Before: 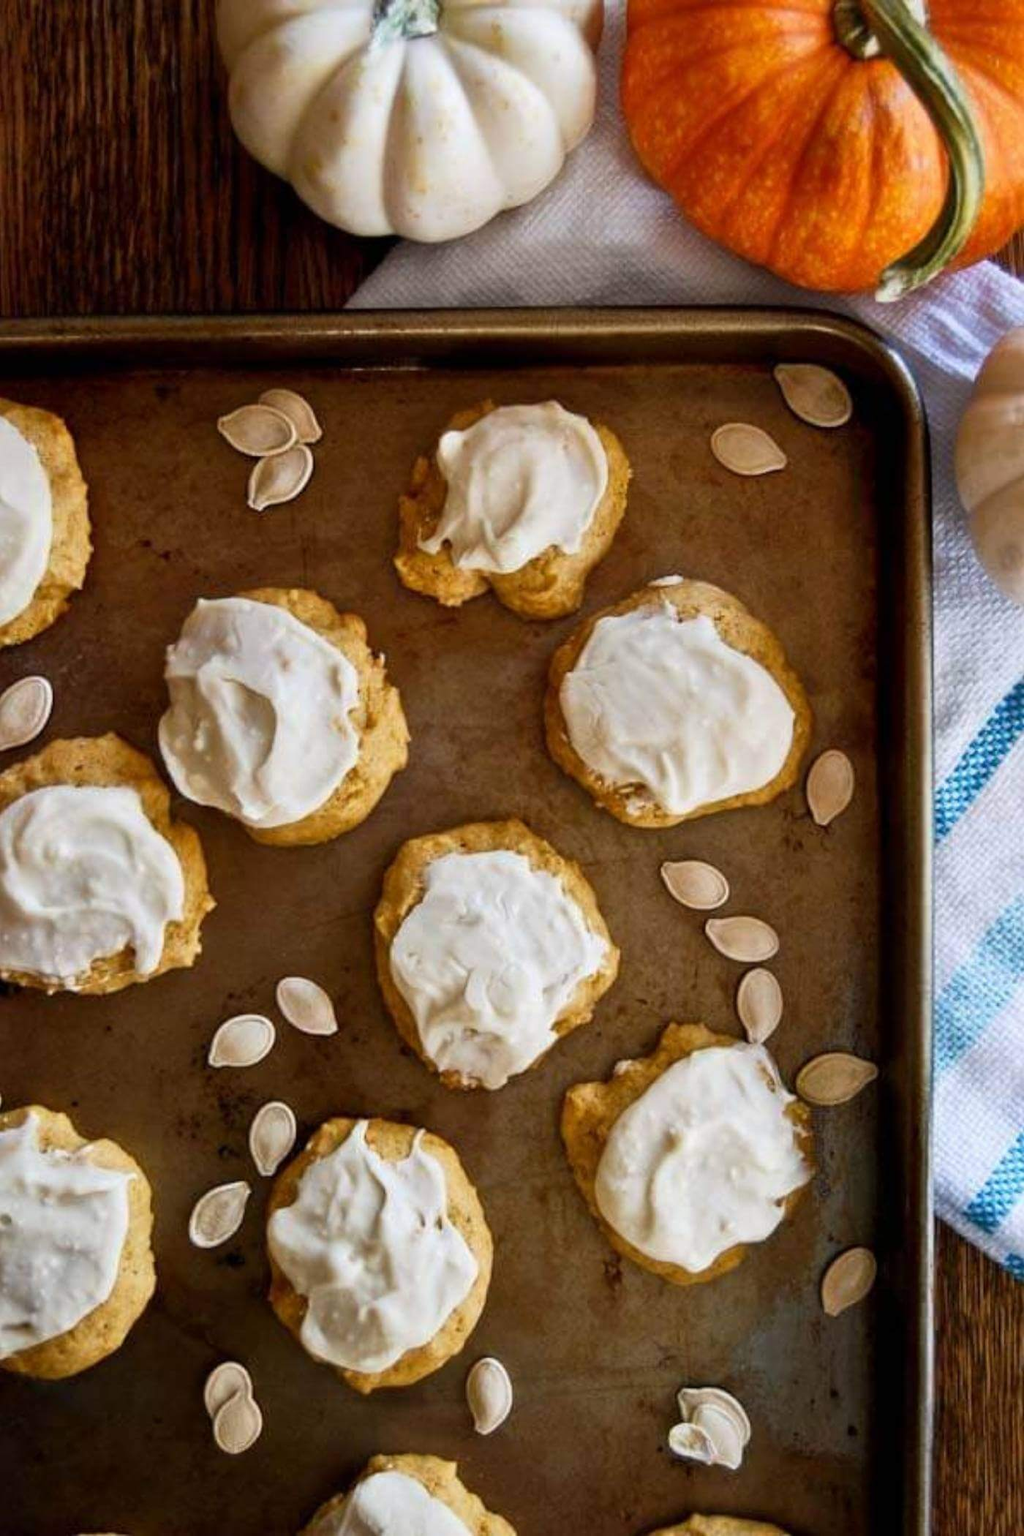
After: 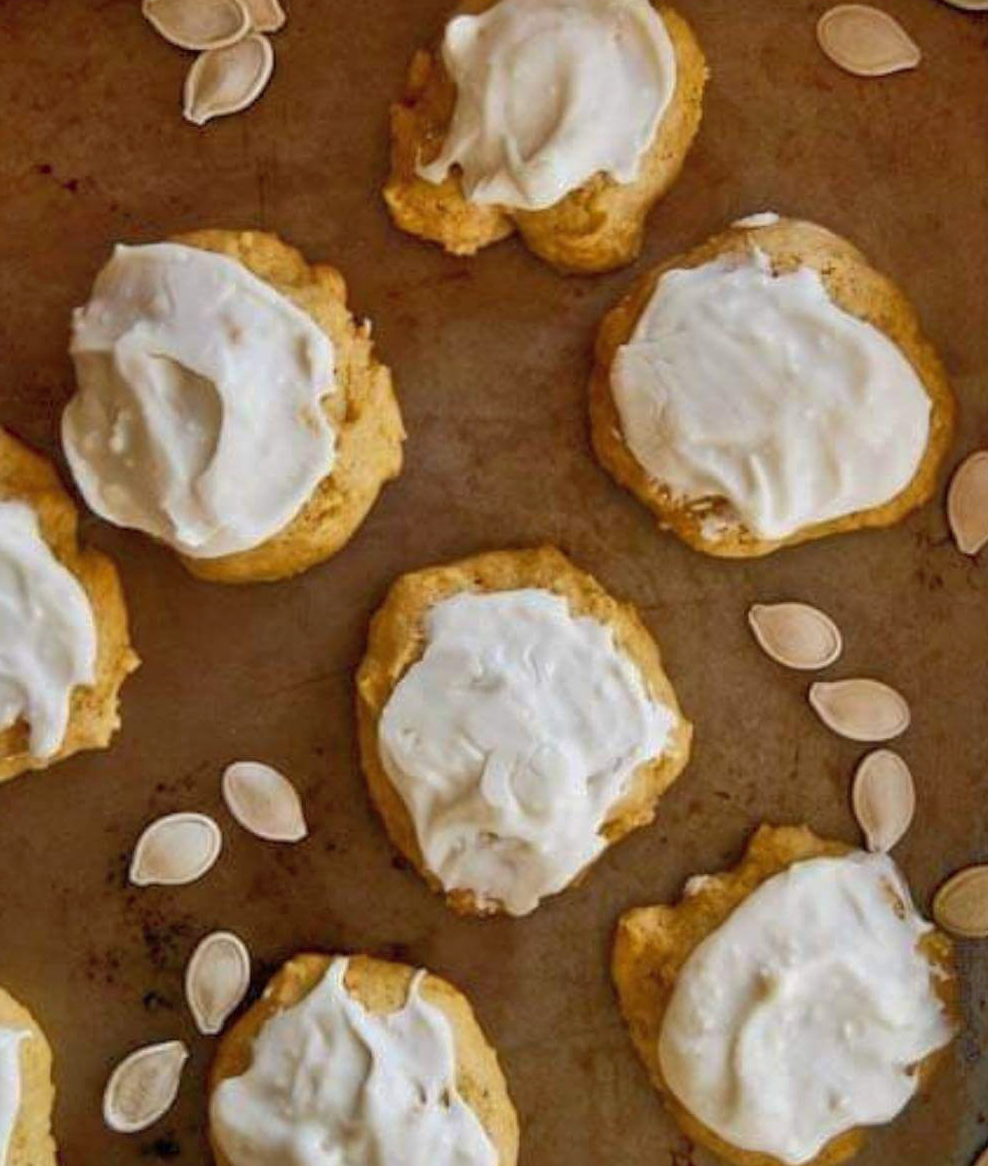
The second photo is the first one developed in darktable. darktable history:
crop: left 11.098%, top 27.364%, right 18.307%, bottom 17.096%
shadows and highlights: on, module defaults
